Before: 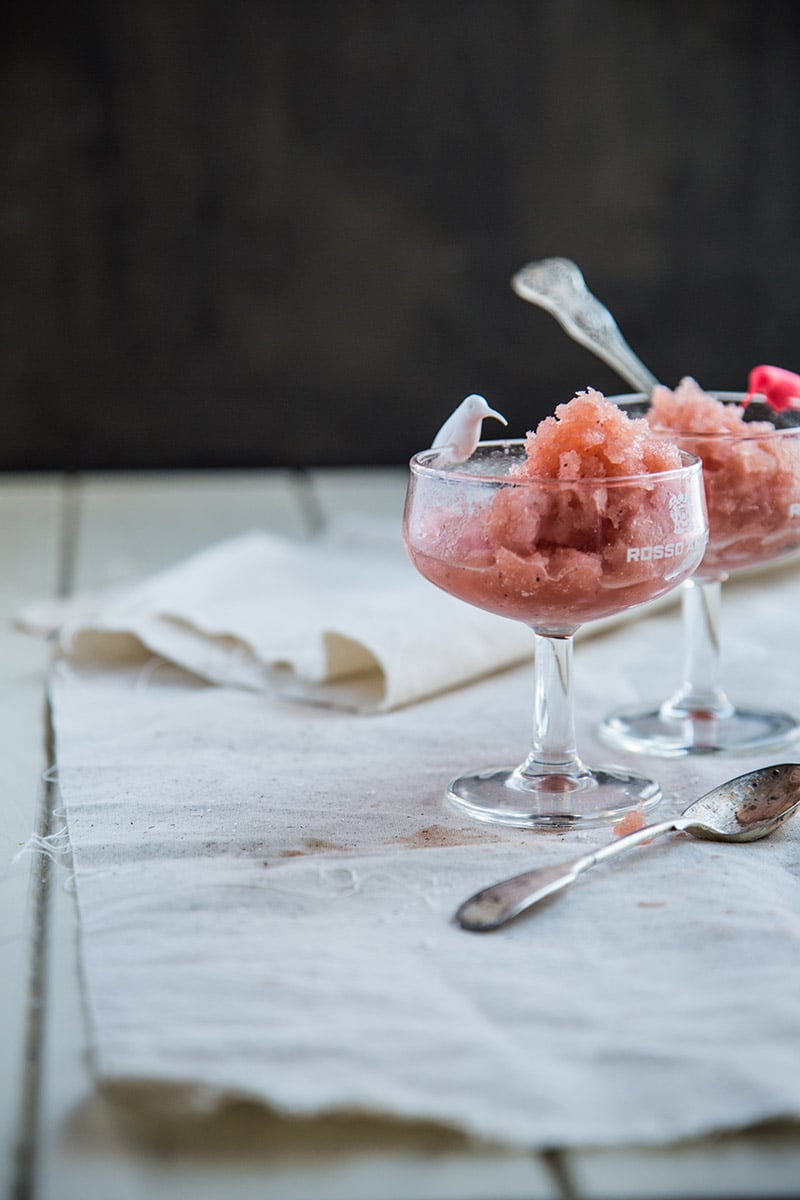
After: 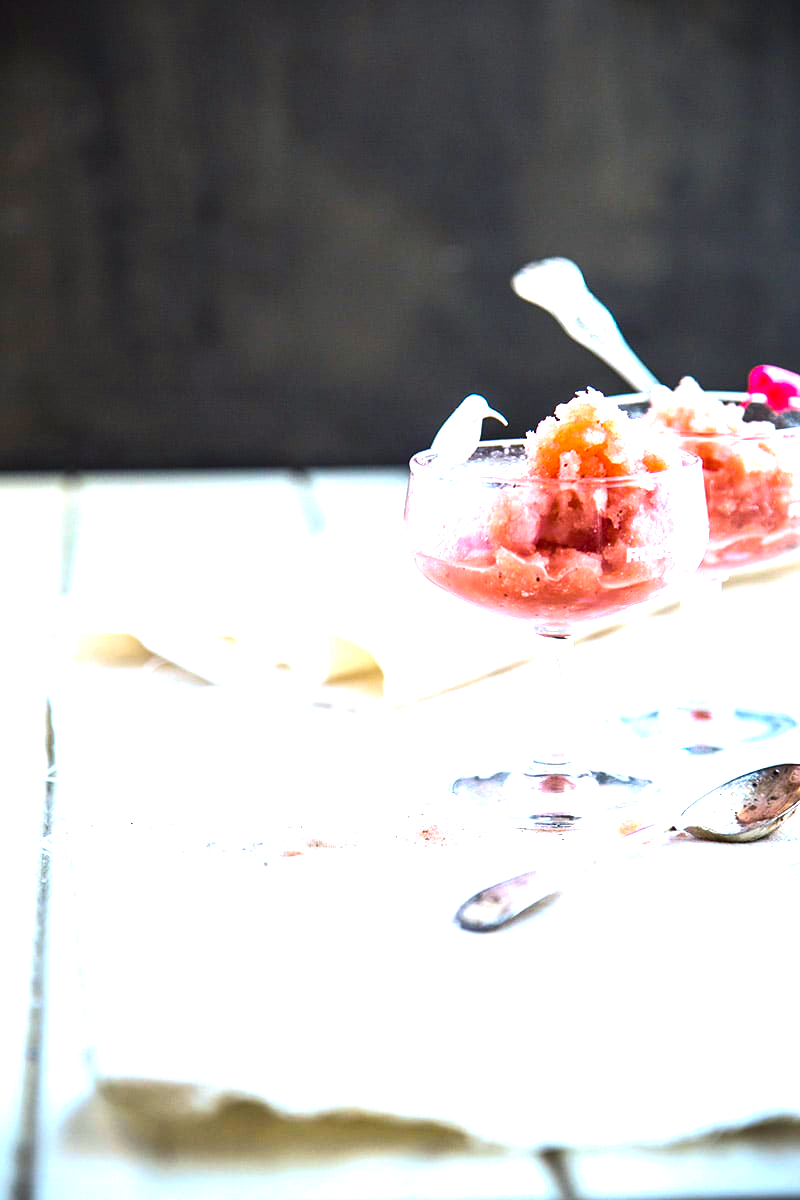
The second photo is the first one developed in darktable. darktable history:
exposure: black level correction 0, exposure 0.5 EV, compensate exposure bias true, compensate highlight preservation false
color balance rgb: linear chroma grading › shadows -10%, linear chroma grading › global chroma 20%, perceptual saturation grading › global saturation 15%, perceptual brilliance grading › global brilliance 30%, perceptual brilliance grading › highlights 12%, perceptual brilliance grading › mid-tones 24%, global vibrance 20%
white balance: red 0.983, blue 1.036
